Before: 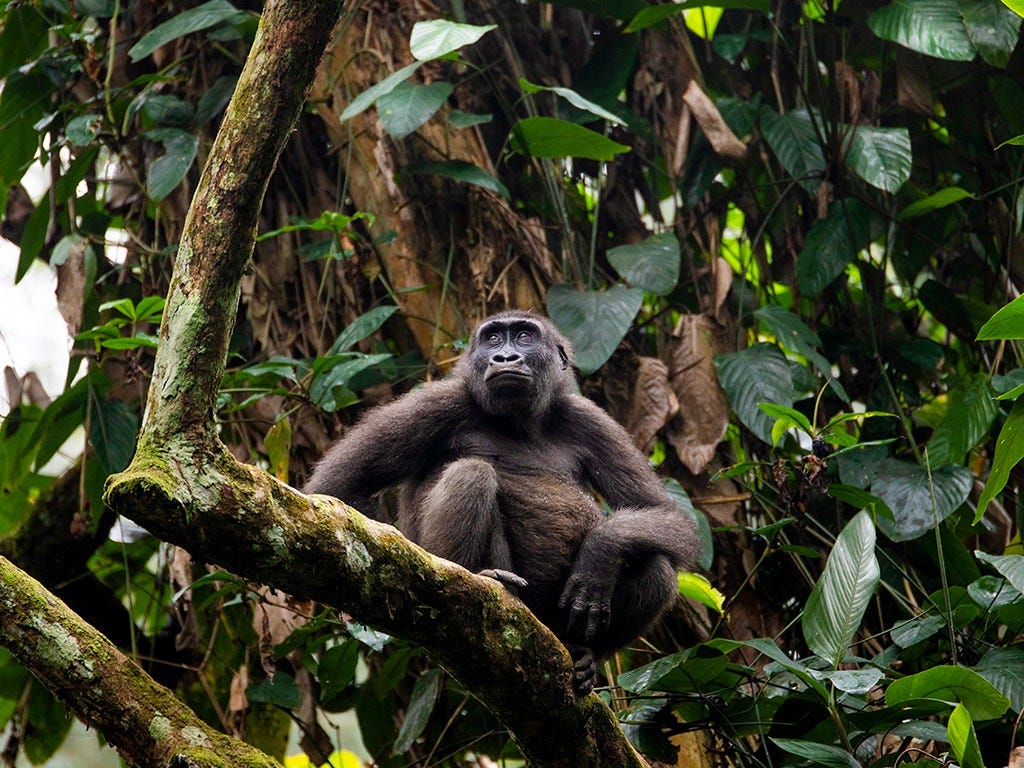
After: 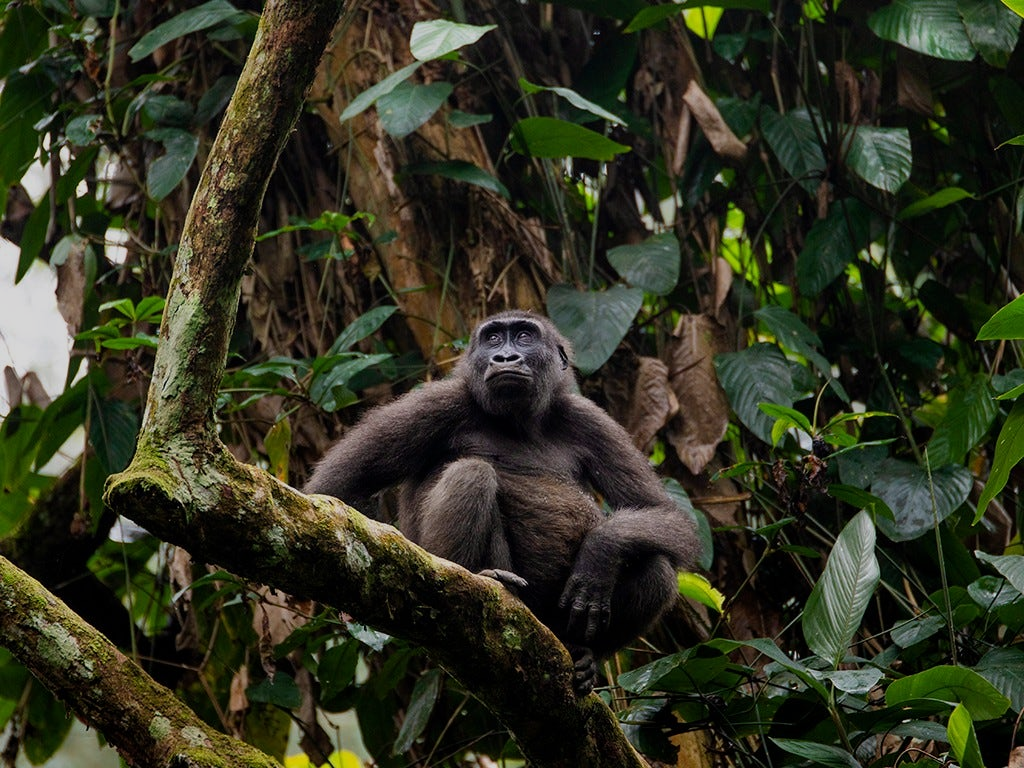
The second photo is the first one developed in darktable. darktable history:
exposure: exposure -0.567 EV, compensate exposure bias true, compensate highlight preservation false
